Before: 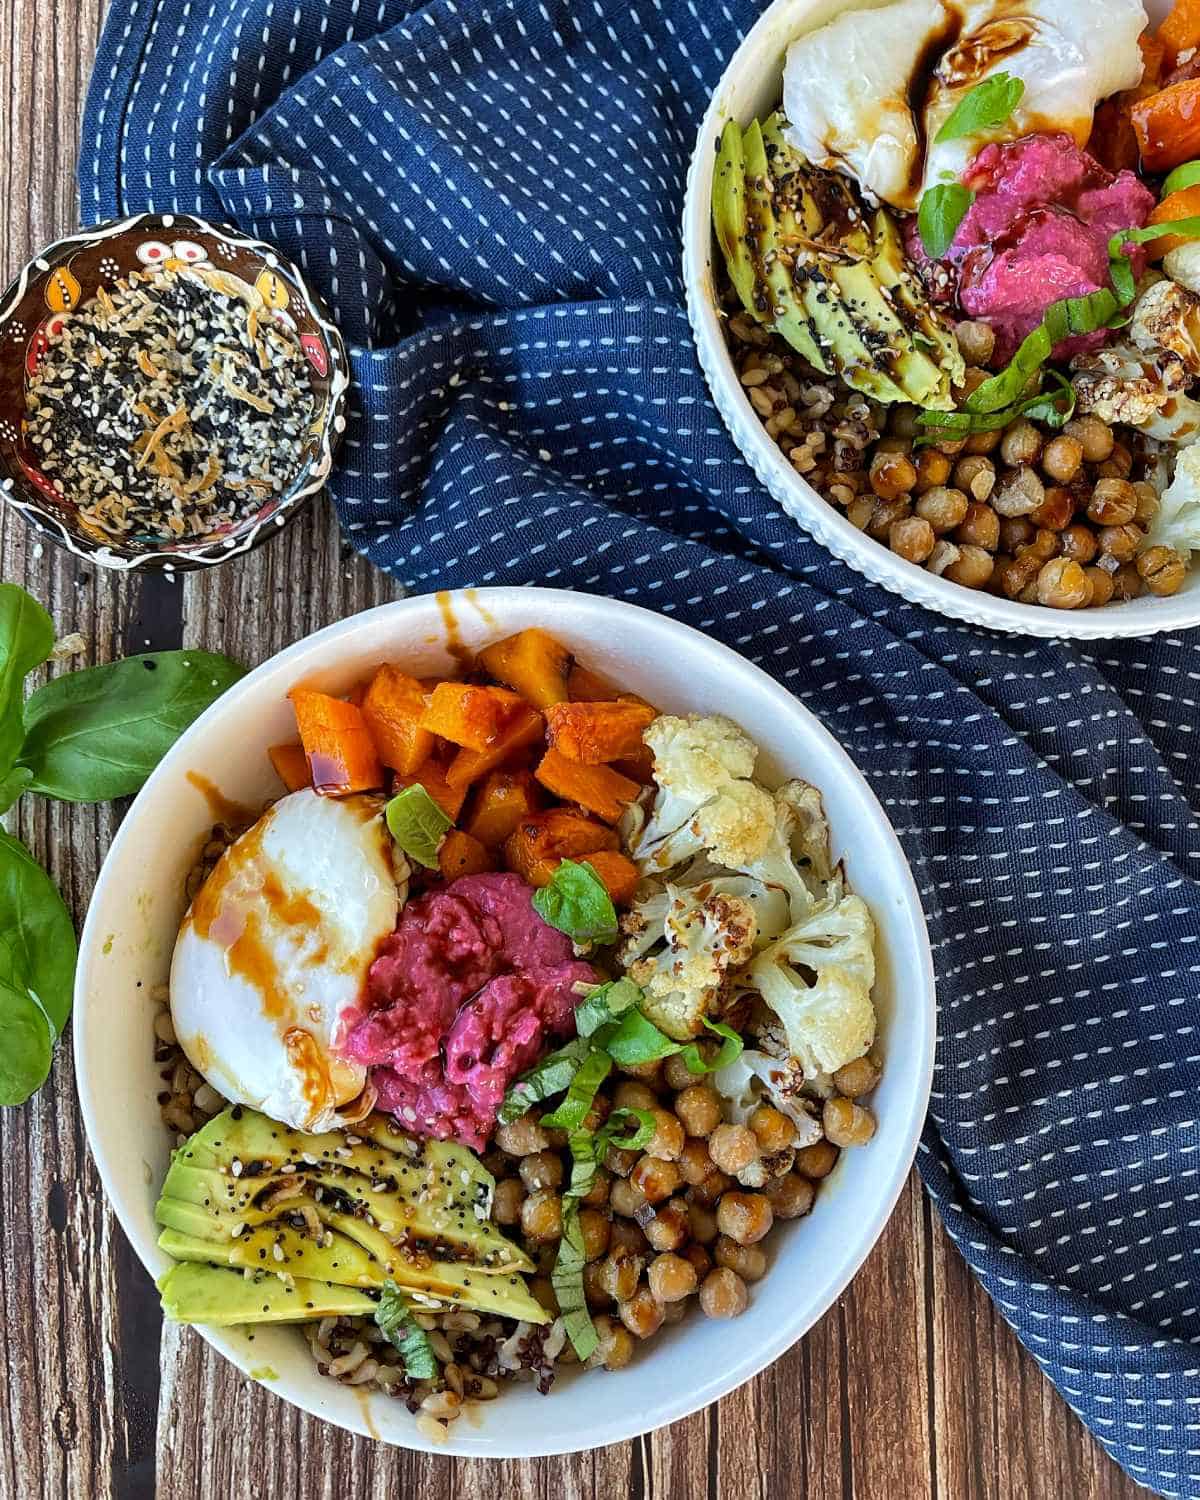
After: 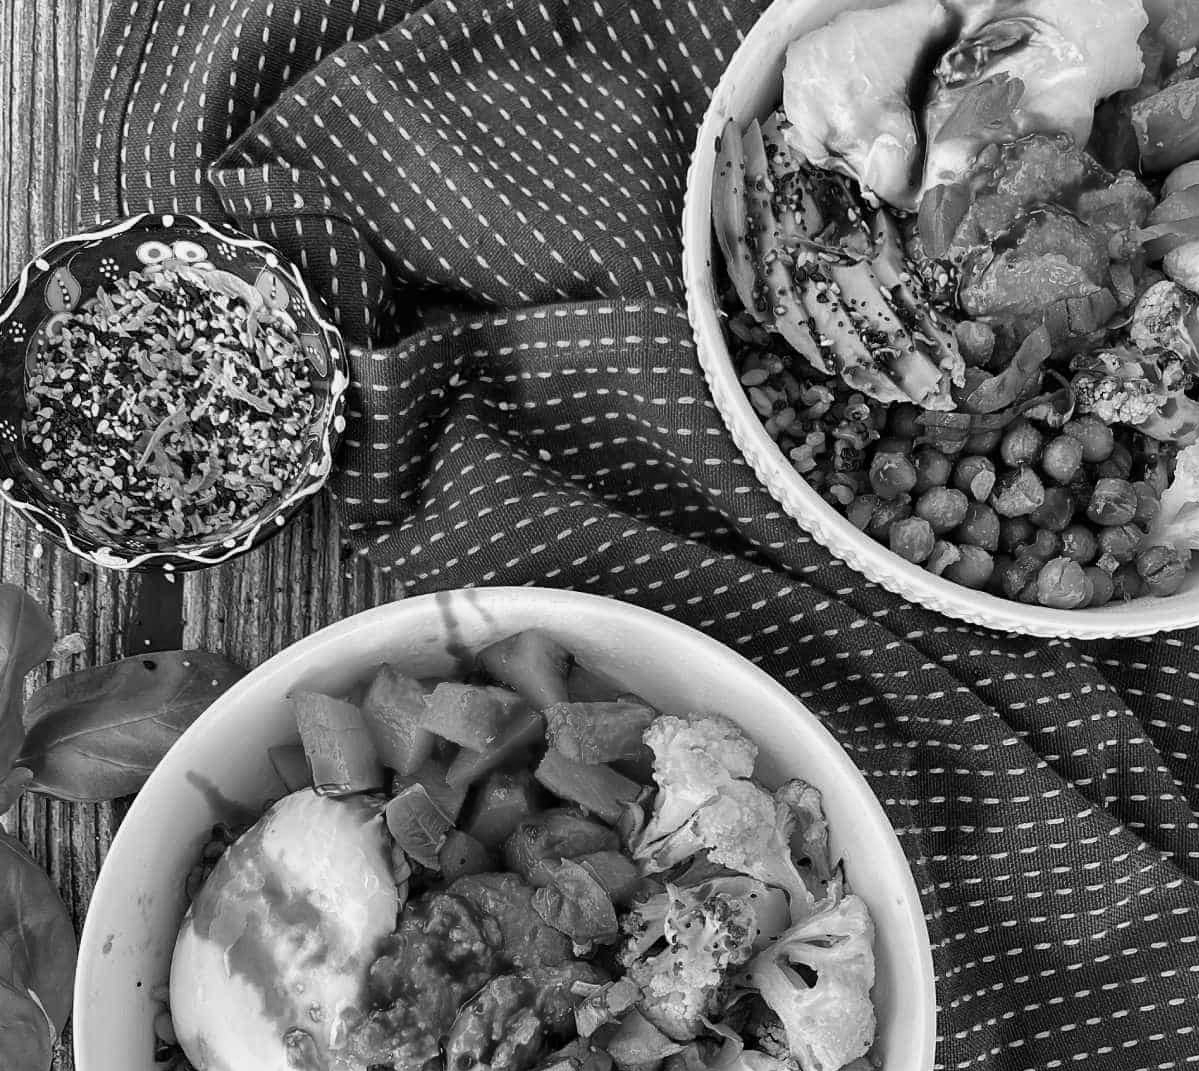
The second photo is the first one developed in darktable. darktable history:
crop: bottom 28.576%
color calibration: output gray [0.22, 0.42, 0.37, 0], gray › normalize channels true, illuminant same as pipeline (D50), adaptation XYZ, x 0.346, y 0.359, gamut compression 0
